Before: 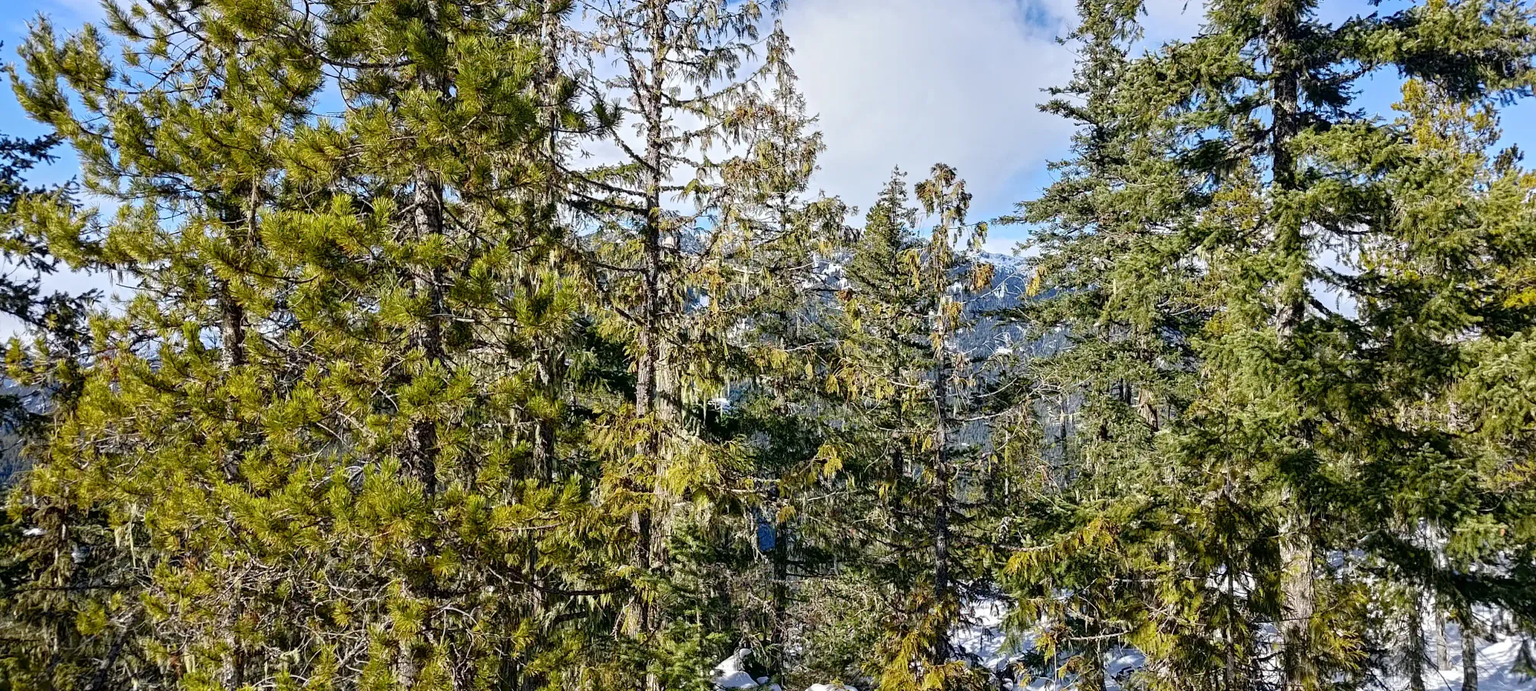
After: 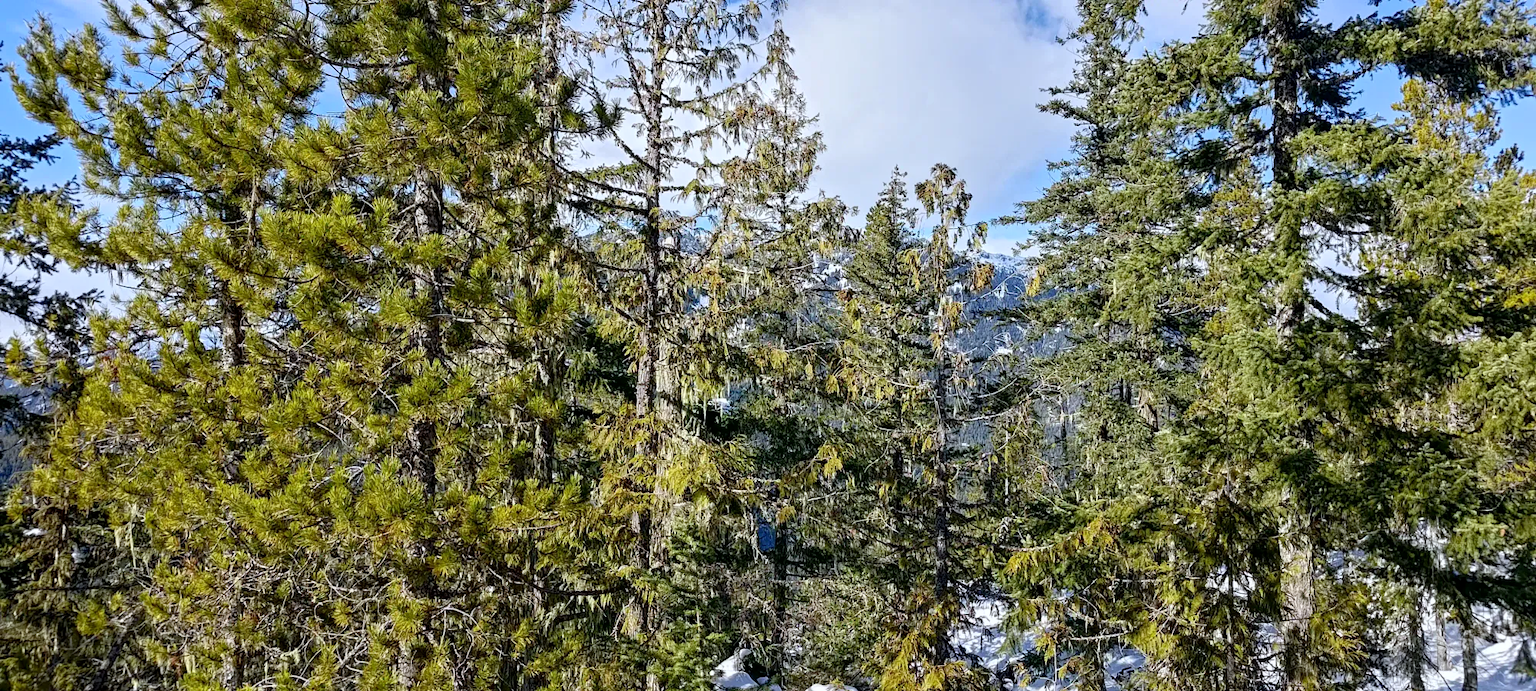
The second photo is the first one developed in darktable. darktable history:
exposure: black level correction 0.001, compensate highlight preservation false
white balance: red 0.976, blue 1.04
